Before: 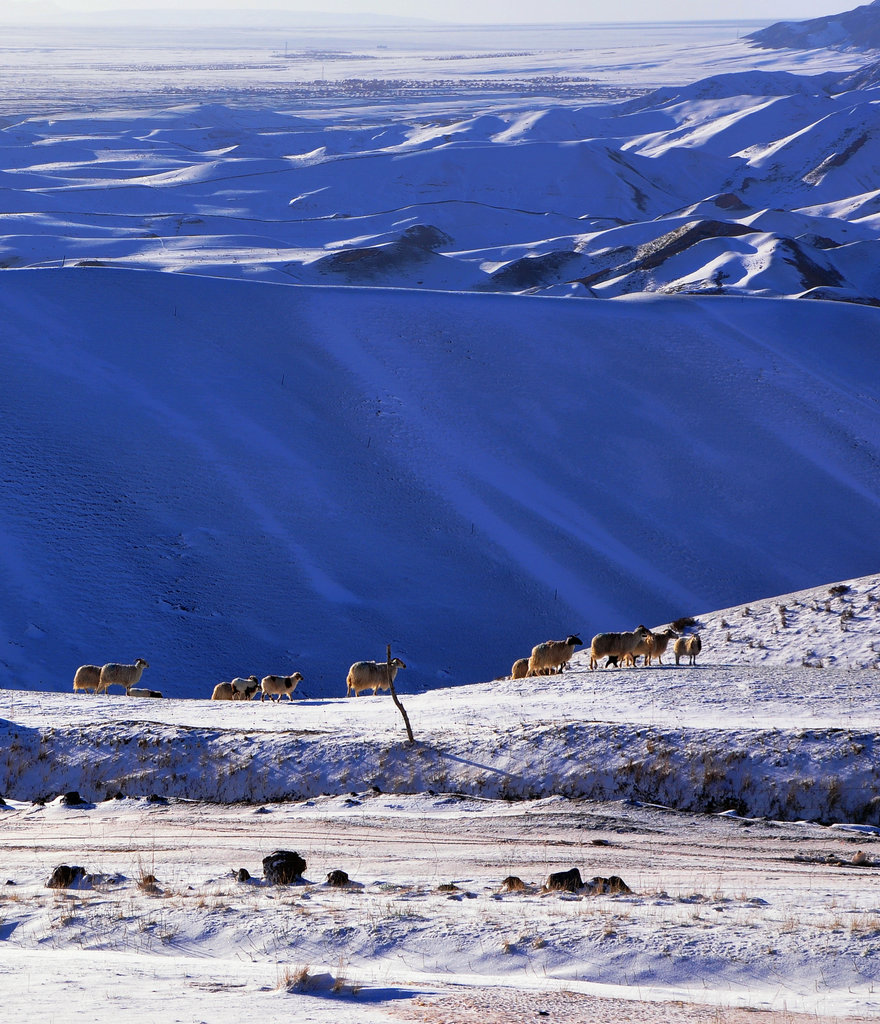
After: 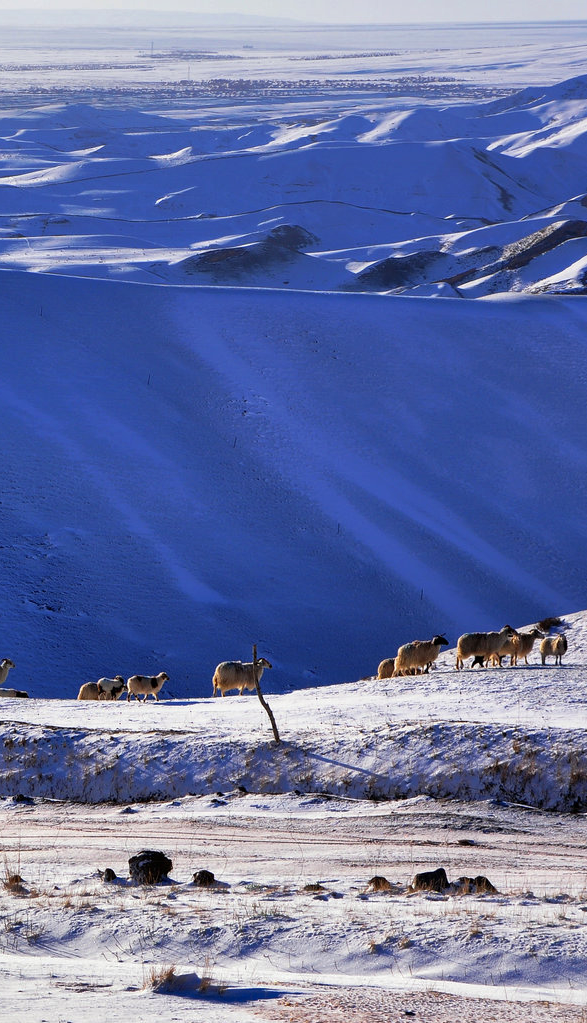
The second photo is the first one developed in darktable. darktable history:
crop and rotate: left 15.446%, right 17.836%
shadows and highlights: soften with gaussian
